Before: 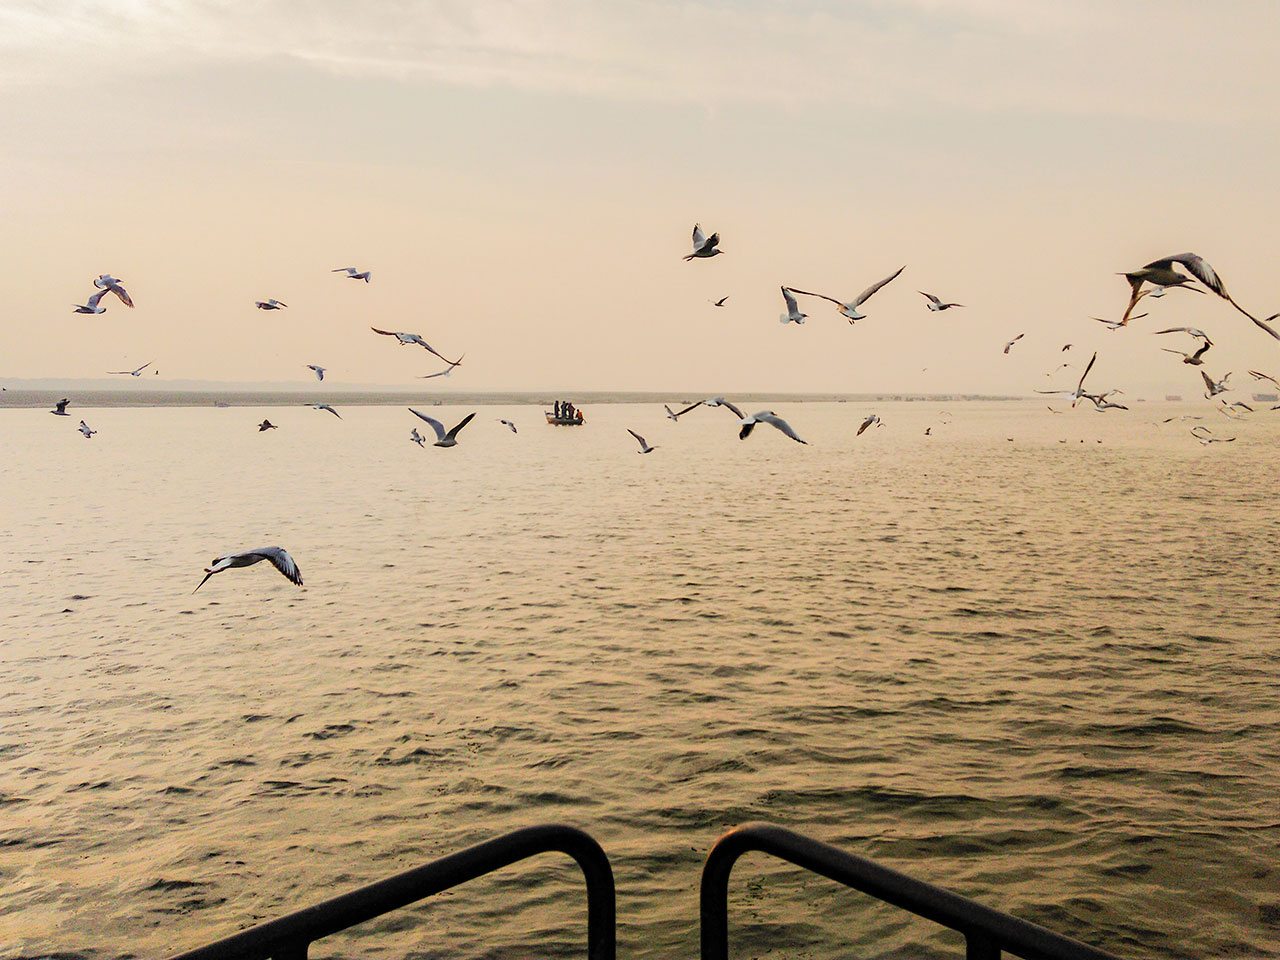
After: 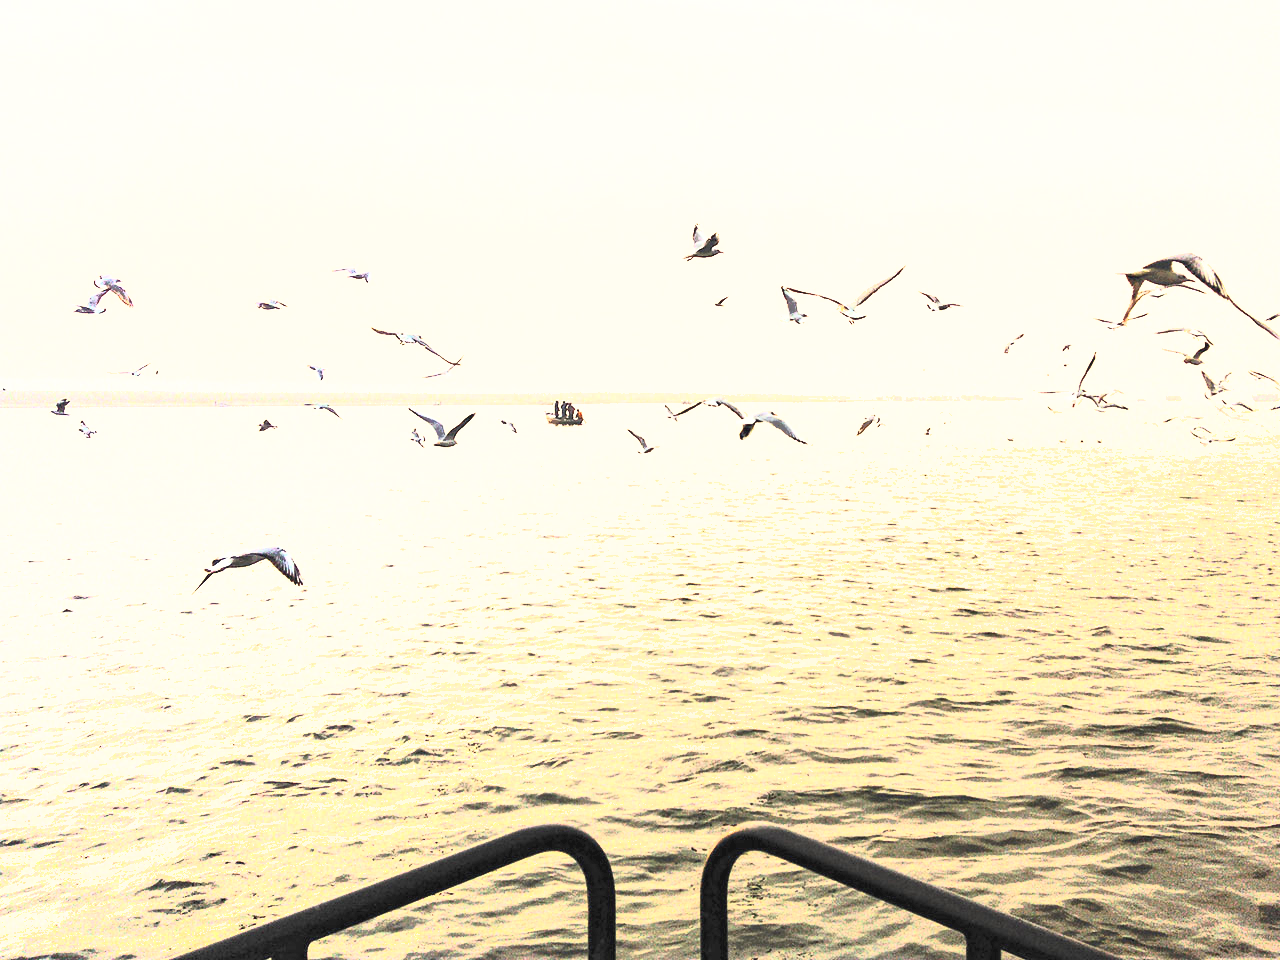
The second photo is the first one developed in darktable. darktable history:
exposure: black level correction 0, exposure 1.278 EV, compensate exposure bias true, compensate highlight preservation false
contrast brightness saturation: contrast 0.589, brightness 0.574, saturation -0.327
shadows and highlights: on, module defaults
